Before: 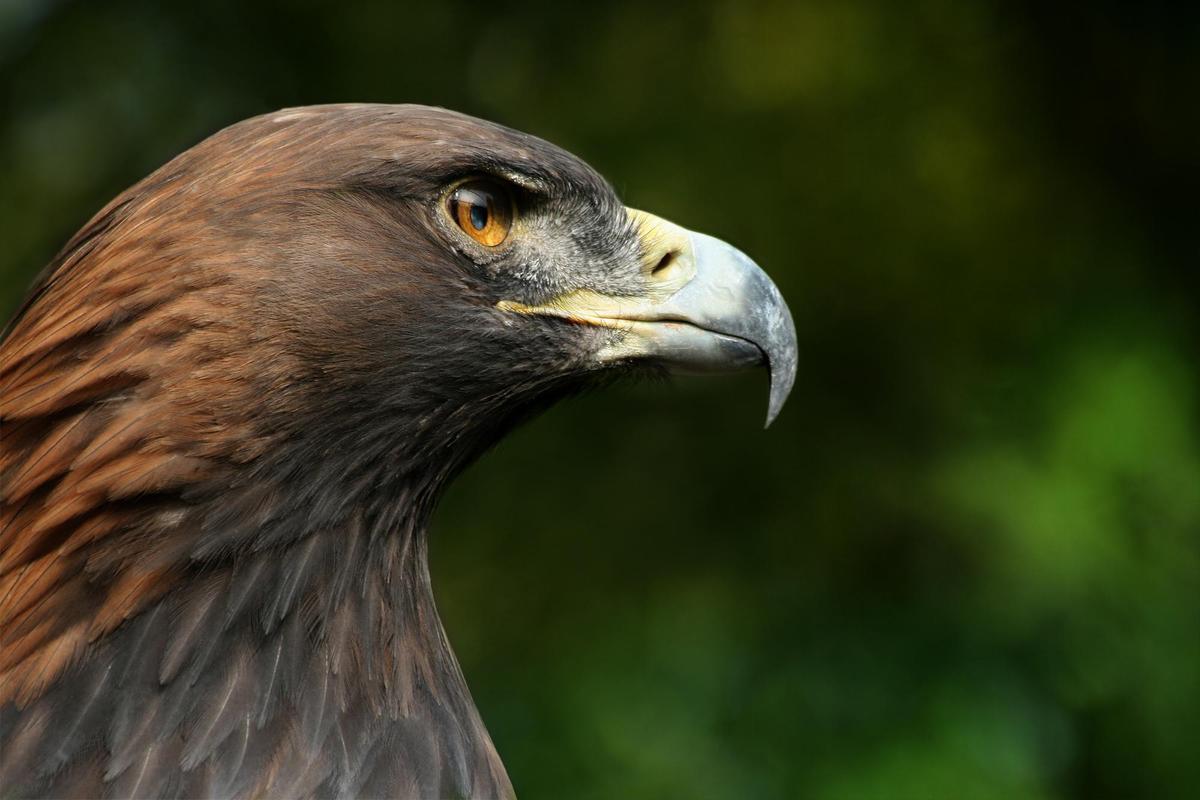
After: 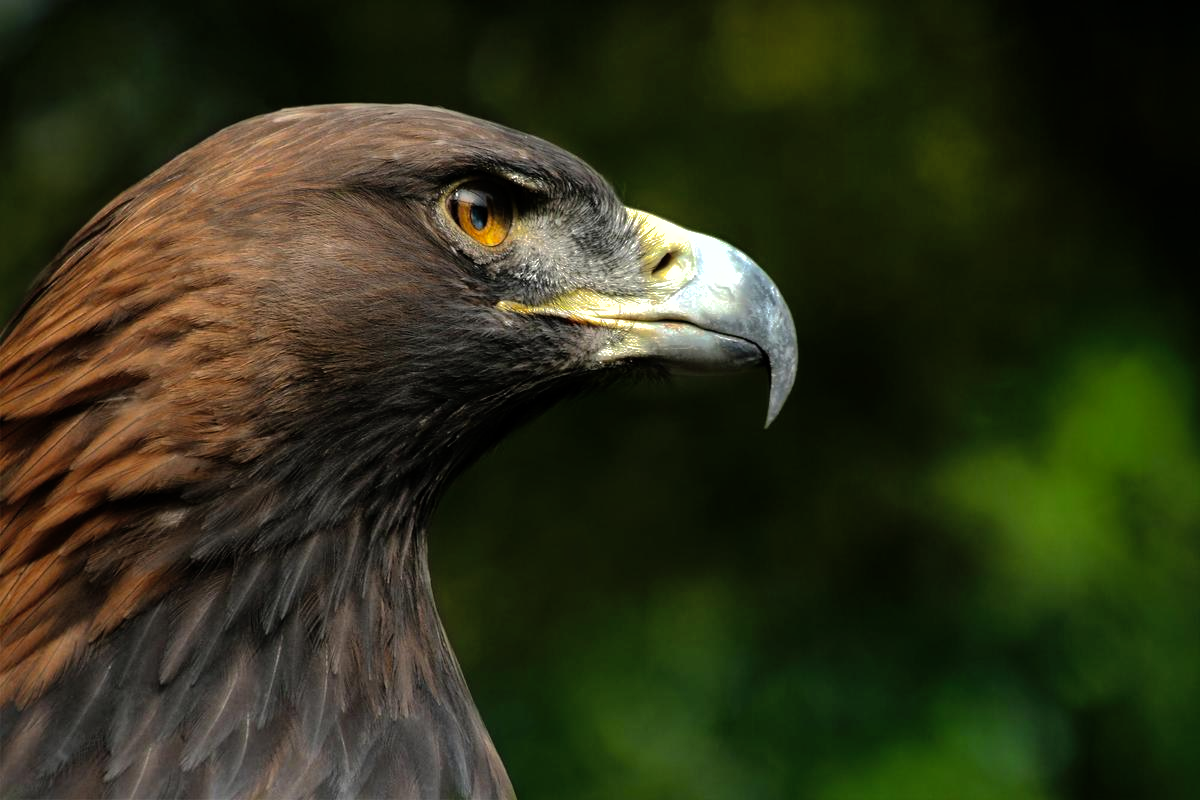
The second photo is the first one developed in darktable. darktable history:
color balance rgb: shadows lift › luminance -10%, power › luminance -9%, linear chroma grading › global chroma 10%, global vibrance 10%, contrast 15%, saturation formula JzAzBz (2021)
shadows and highlights: shadows 40, highlights -60
